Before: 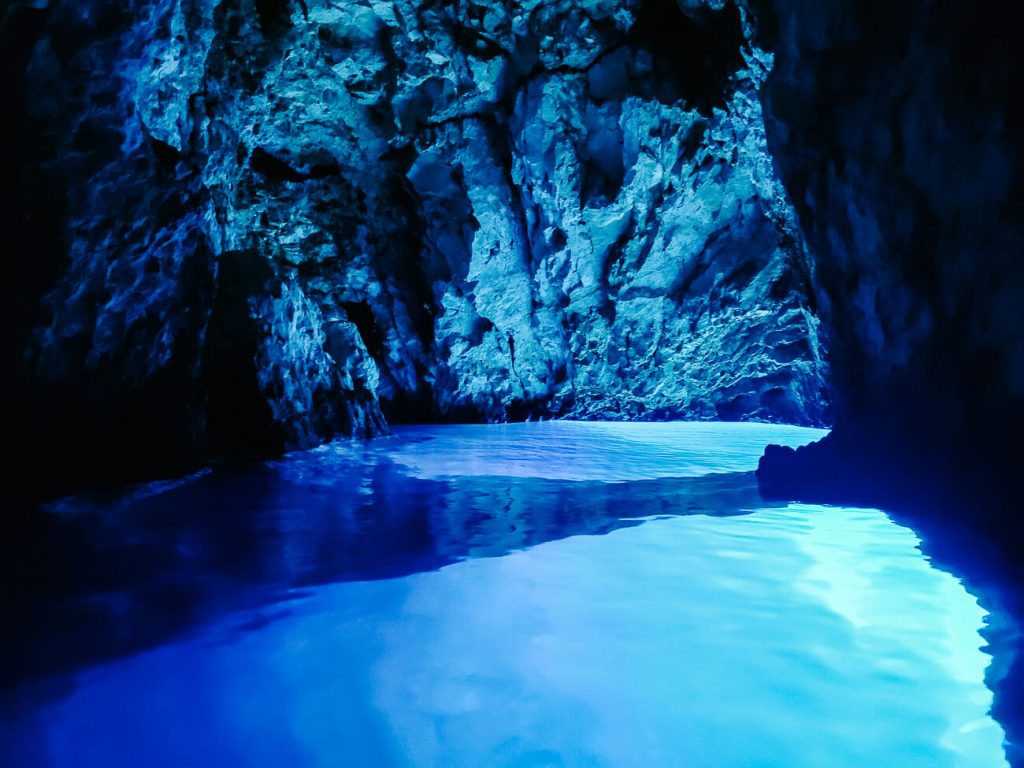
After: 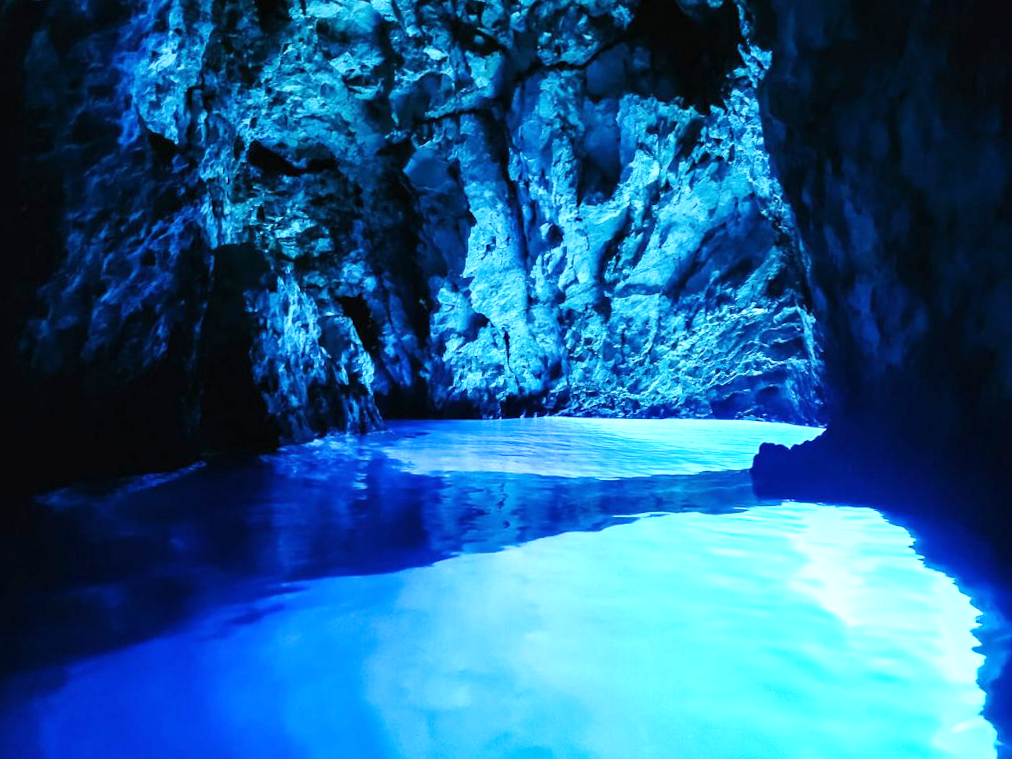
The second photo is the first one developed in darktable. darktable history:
exposure: black level correction 0, exposure 0.7 EV, compensate exposure bias true, compensate highlight preservation false
crop and rotate: angle -0.5°
